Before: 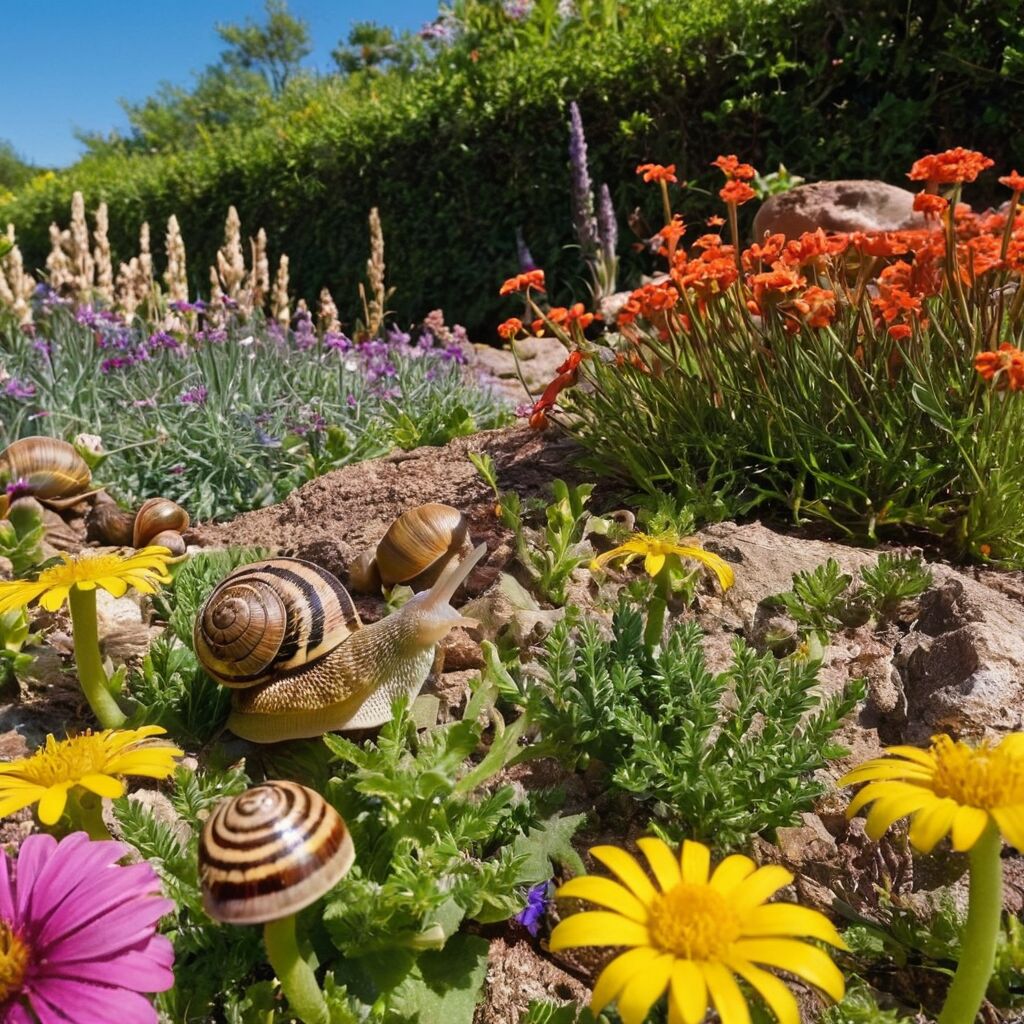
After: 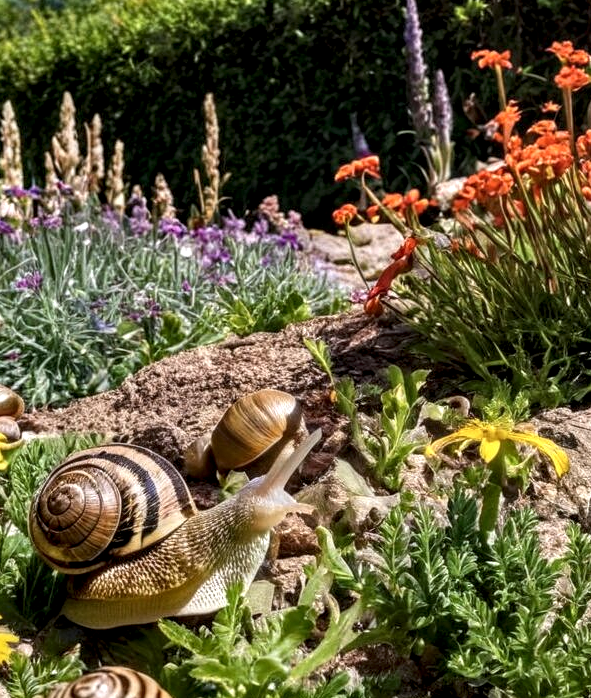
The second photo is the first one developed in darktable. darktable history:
crop: left 16.202%, top 11.208%, right 26.045%, bottom 20.557%
white balance: red 0.982, blue 1.018
base curve: exposure shift 0, preserve colors none
local contrast: highlights 79%, shadows 56%, detail 175%, midtone range 0.428
